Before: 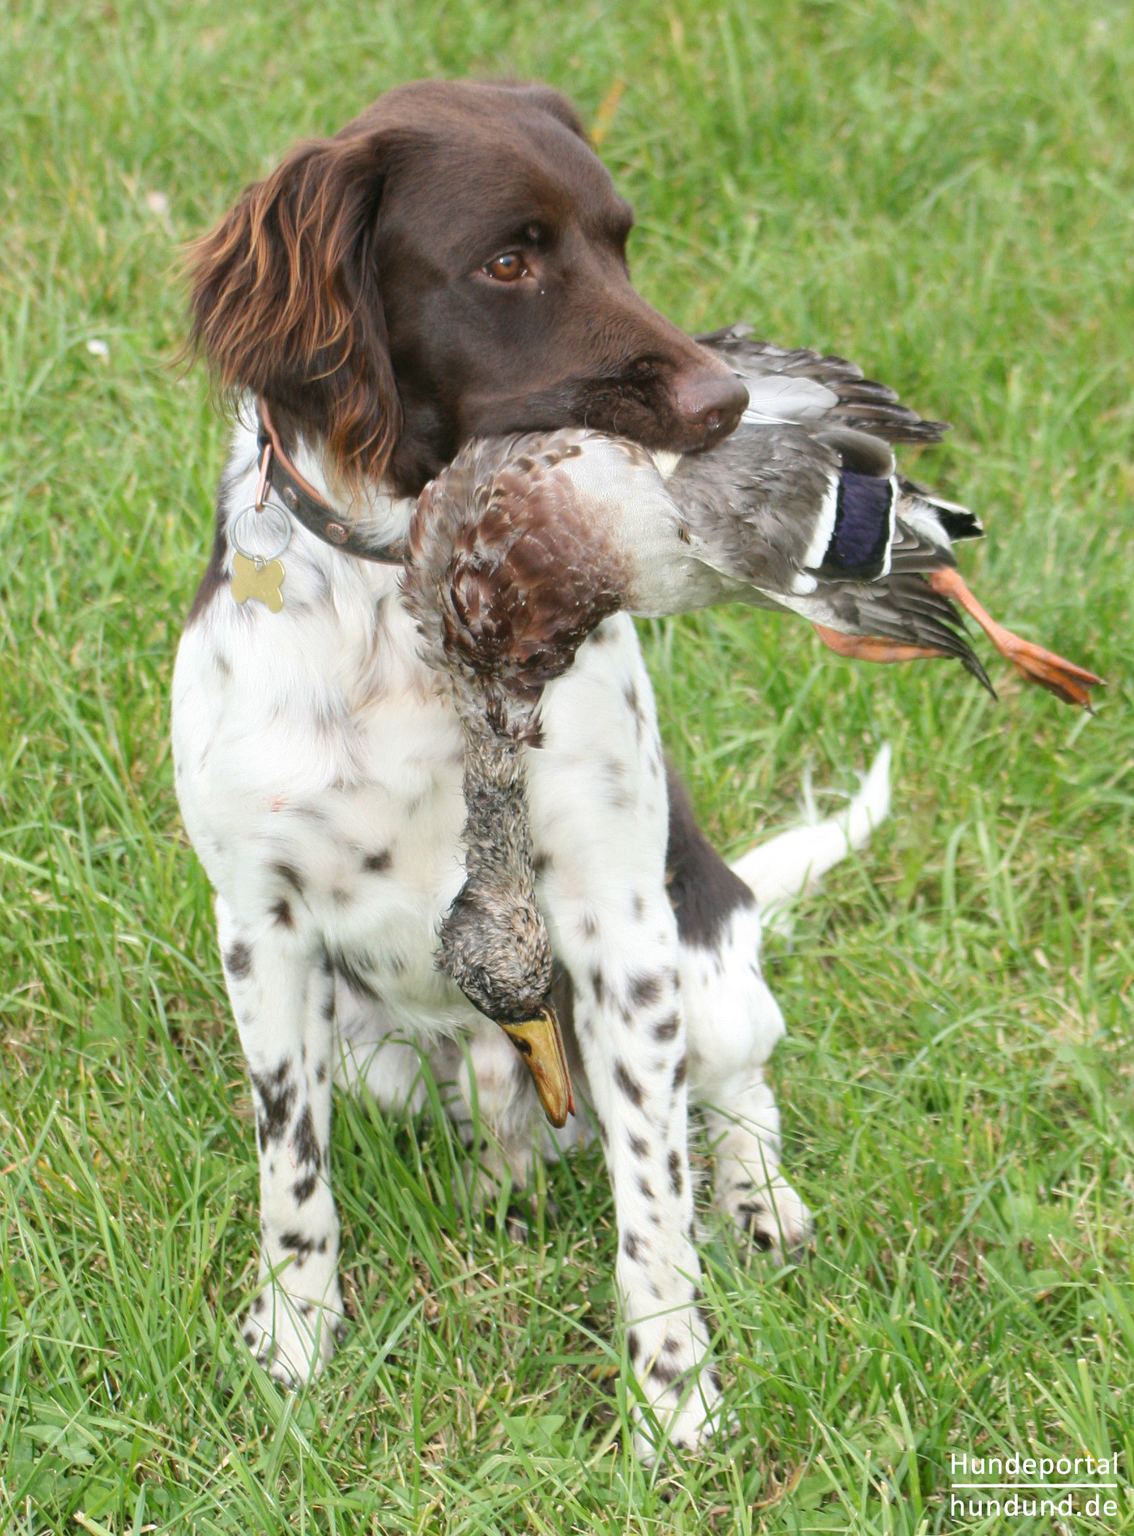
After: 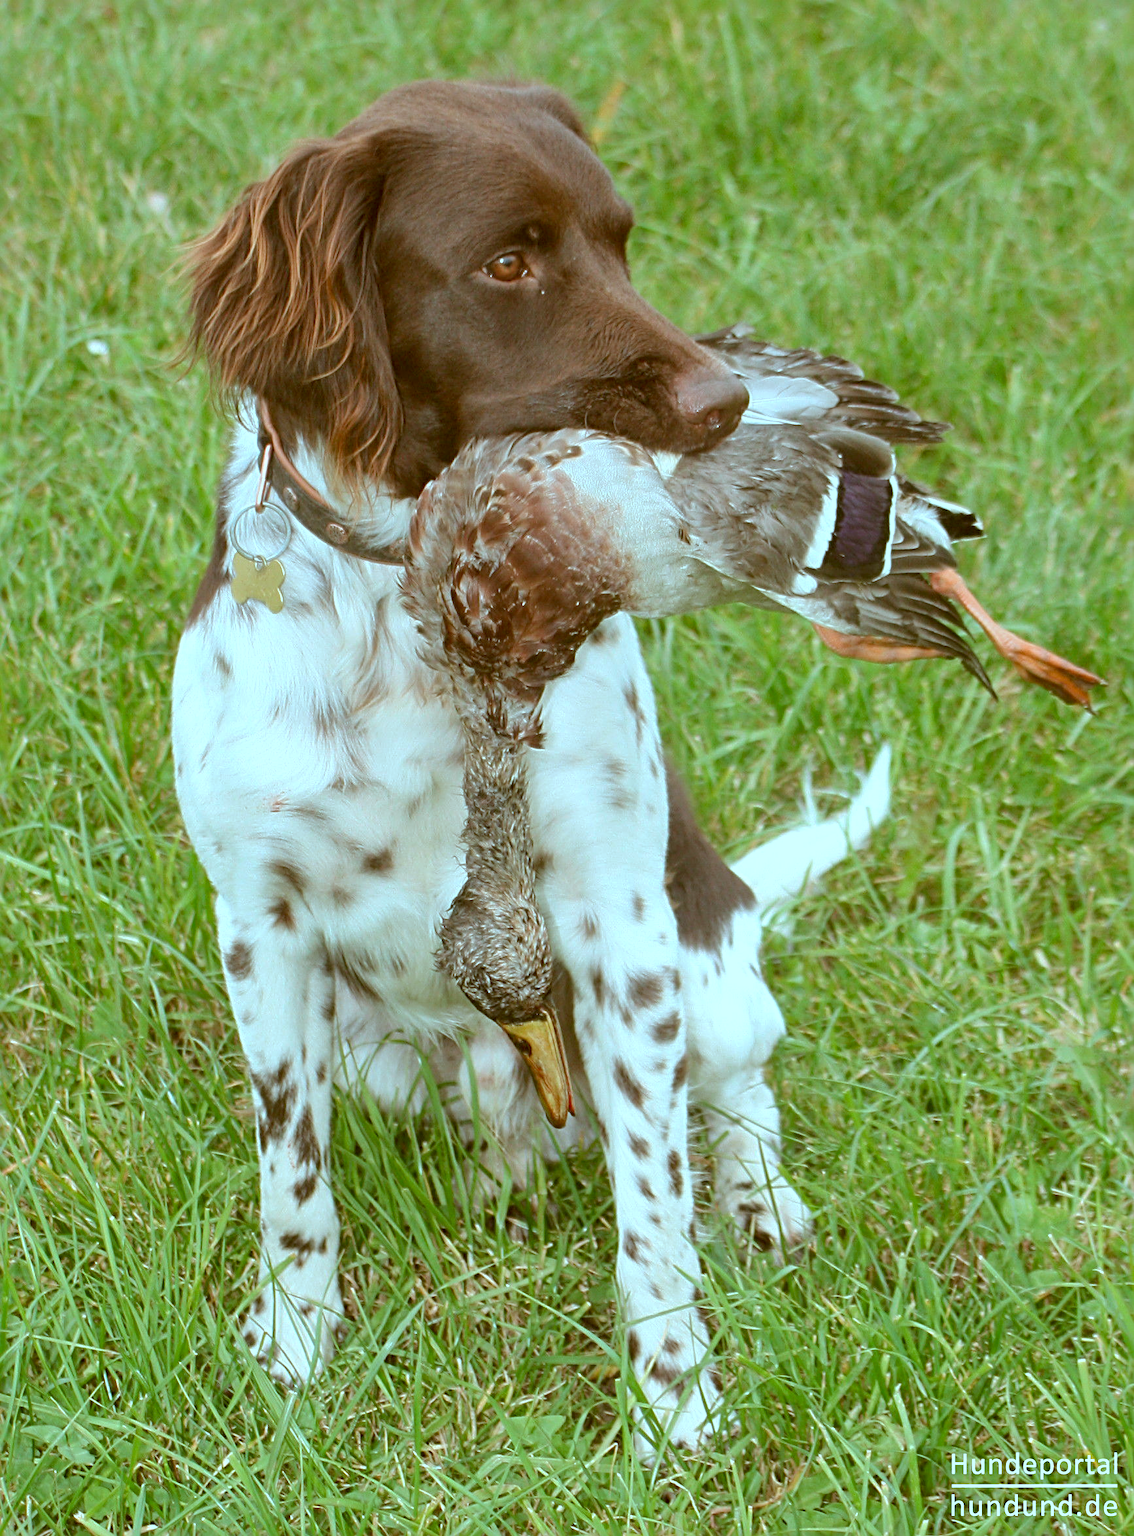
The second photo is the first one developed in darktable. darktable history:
shadows and highlights: on, module defaults
sharpen: radius 4
color correction: highlights a* -14.44, highlights b* -16.86, shadows a* 10.4, shadows b* 28.7
